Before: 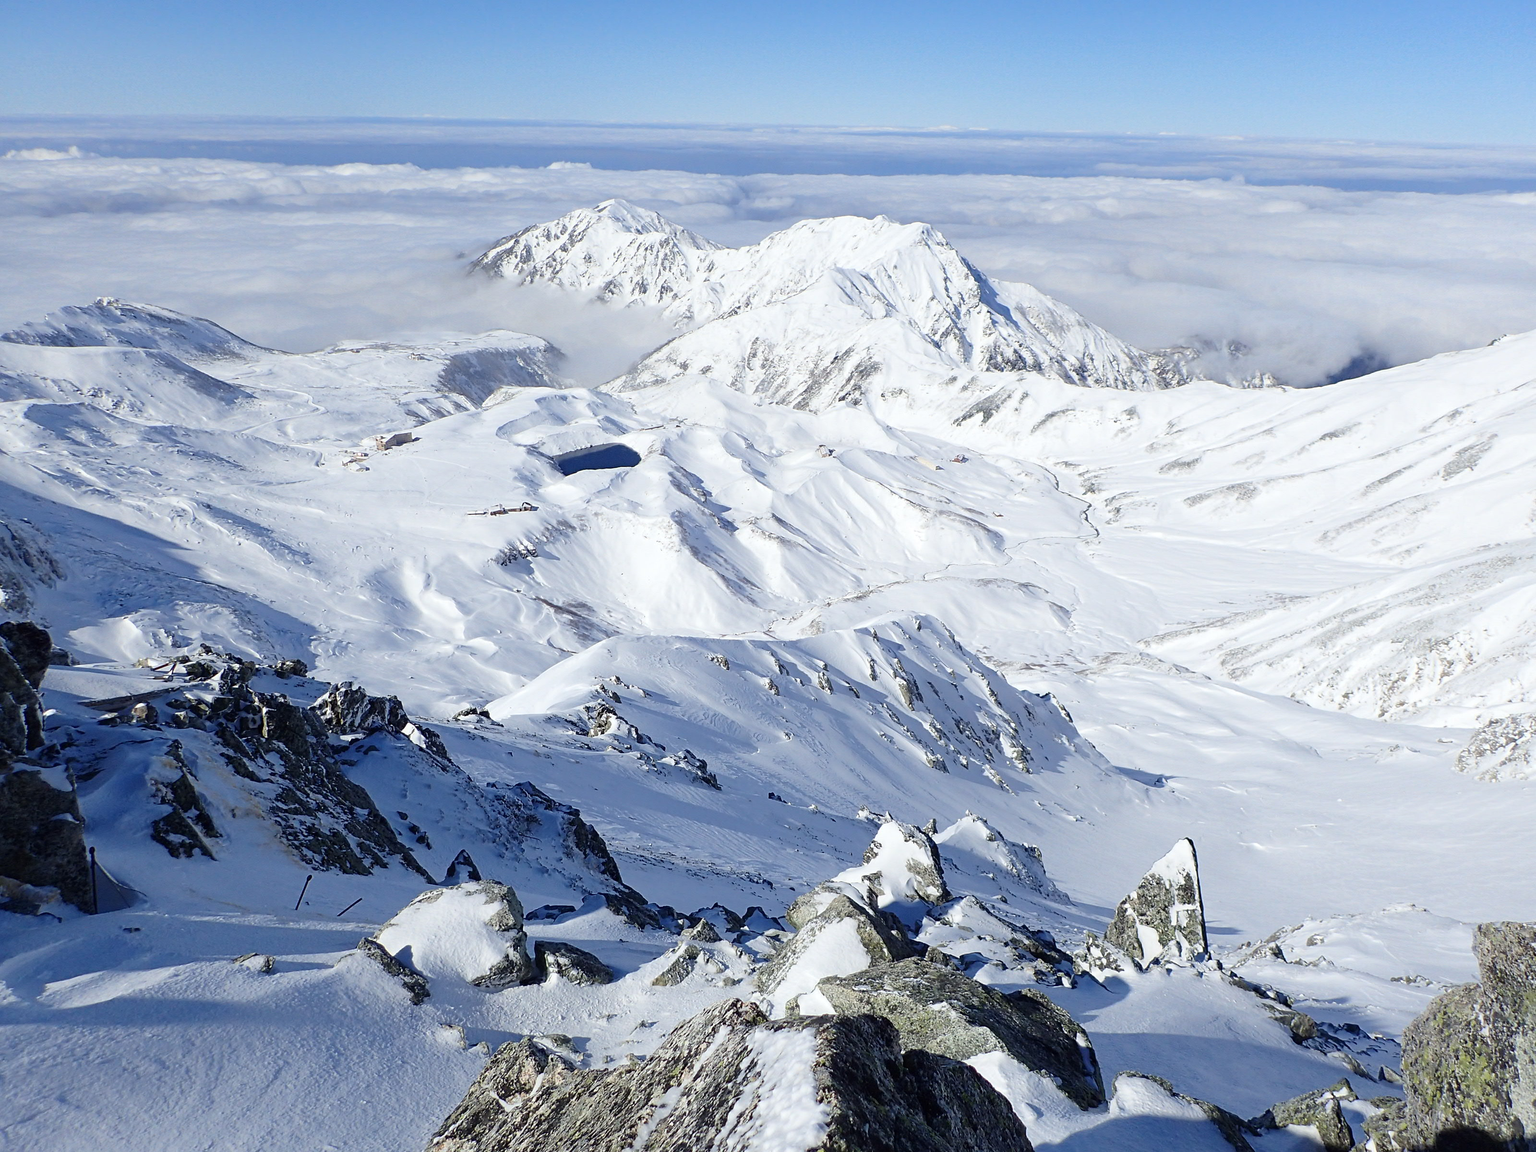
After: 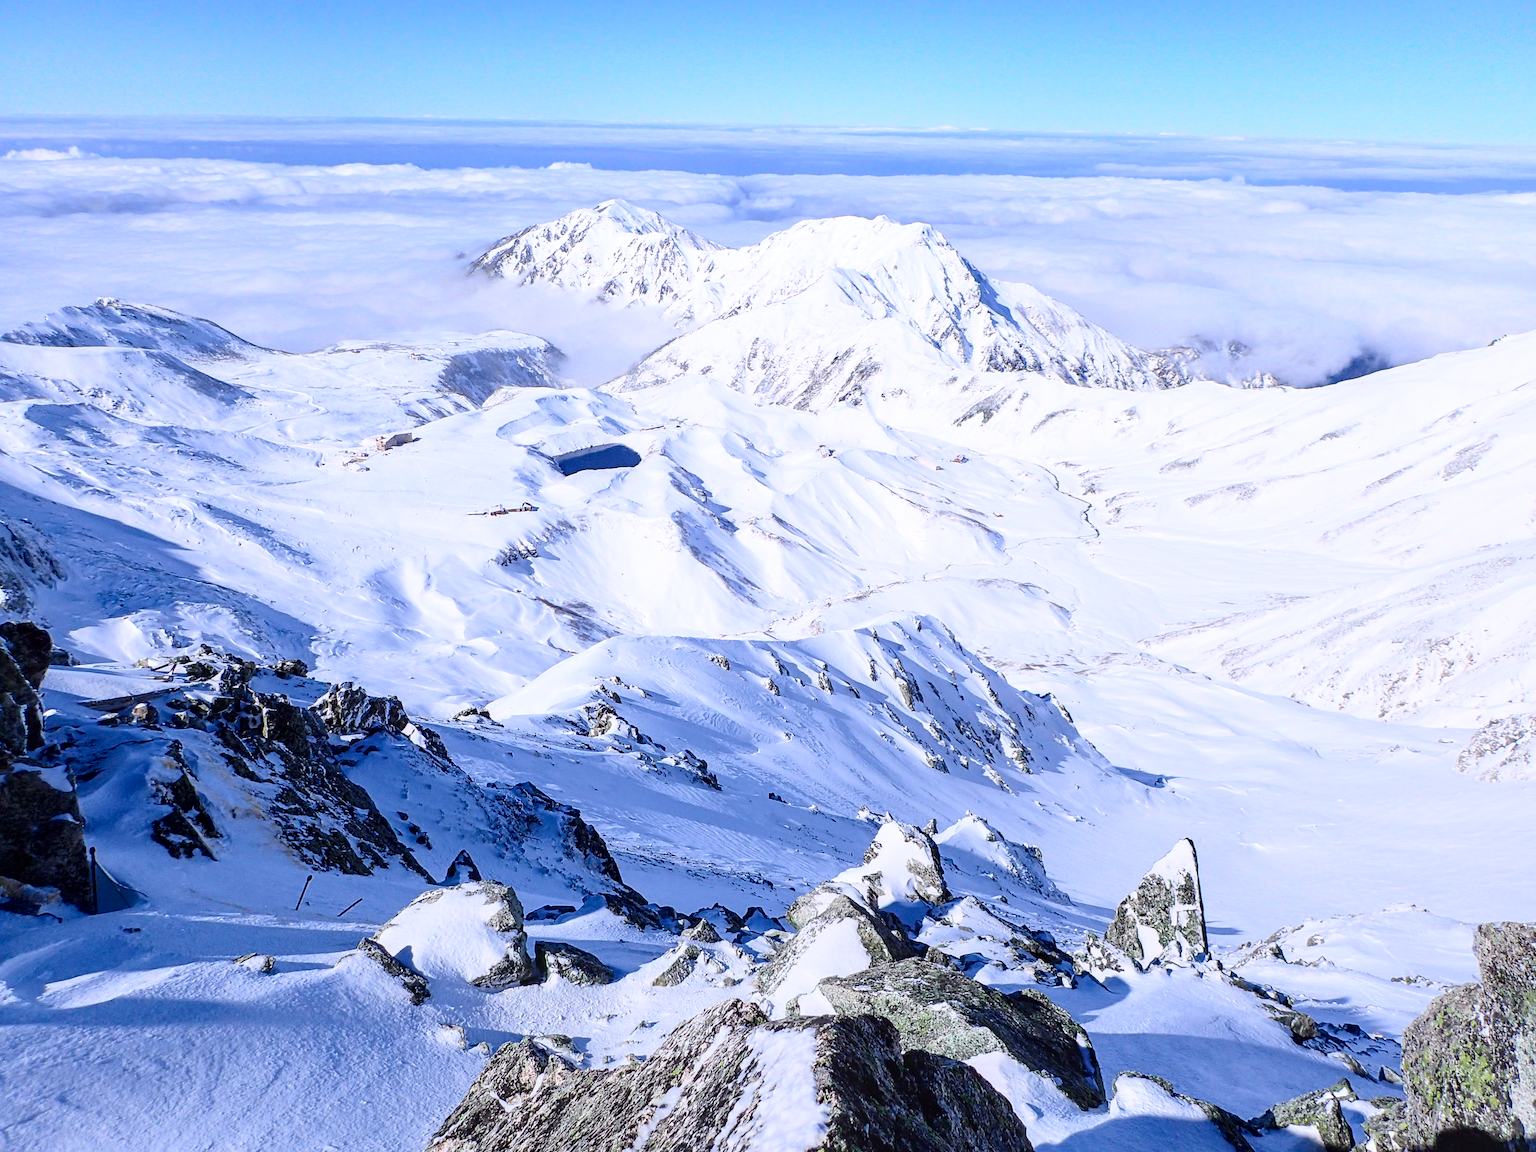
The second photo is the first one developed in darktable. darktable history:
color balance rgb: global vibrance 6.81%, saturation formula JzAzBz (2021)
local contrast: on, module defaults
white balance: red 1.004, blue 1.096
tone curve: curves: ch0 [(0, 0) (0.051, 0.03) (0.096, 0.071) (0.243, 0.246) (0.461, 0.515) (0.605, 0.692) (0.761, 0.85) (0.881, 0.933) (1, 0.984)]; ch1 [(0, 0) (0.1, 0.038) (0.318, 0.243) (0.431, 0.384) (0.488, 0.475) (0.499, 0.499) (0.534, 0.546) (0.567, 0.592) (0.601, 0.632) (0.734, 0.809) (1, 1)]; ch2 [(0, 0) (0.297, 0.257) (0.414, 0.379) (0.453, 0.45) (0.479, 0.483) (0.504, 0.499) (0.52, 0.519) (0.541, 0.554) (0.614, 0.652) (0.817, 0.874) (1, 1)], color space Lab, independent channels, preserve colors none
